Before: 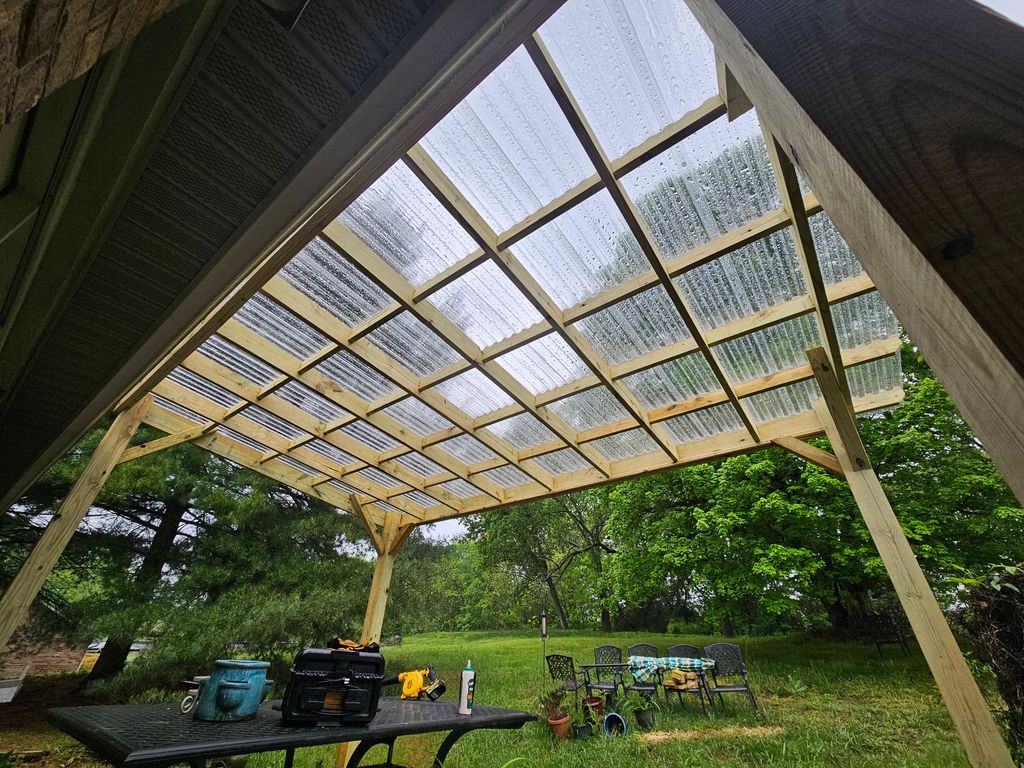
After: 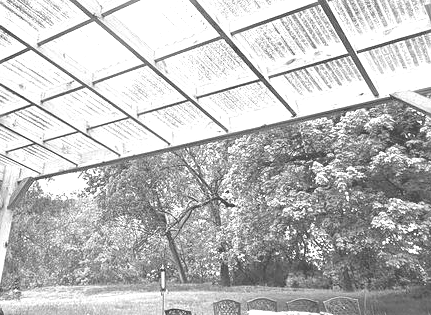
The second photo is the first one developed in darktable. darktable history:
local contrast: highlights 100%, shadows 100%, detail 120%, midtone range 0.2
crop: left 37.221%, top 45.169%, right 20.63%, bottom 13.777%
colorize: hue 34.49°, saturation 35.33%, source mix 100%, version 1
exposure: exposure 0.2 EV, compensate highlight preservation false
sharpen: amount 0.2
white balance: red 0.954, blue 1.079
monochrome: on, module defaults
